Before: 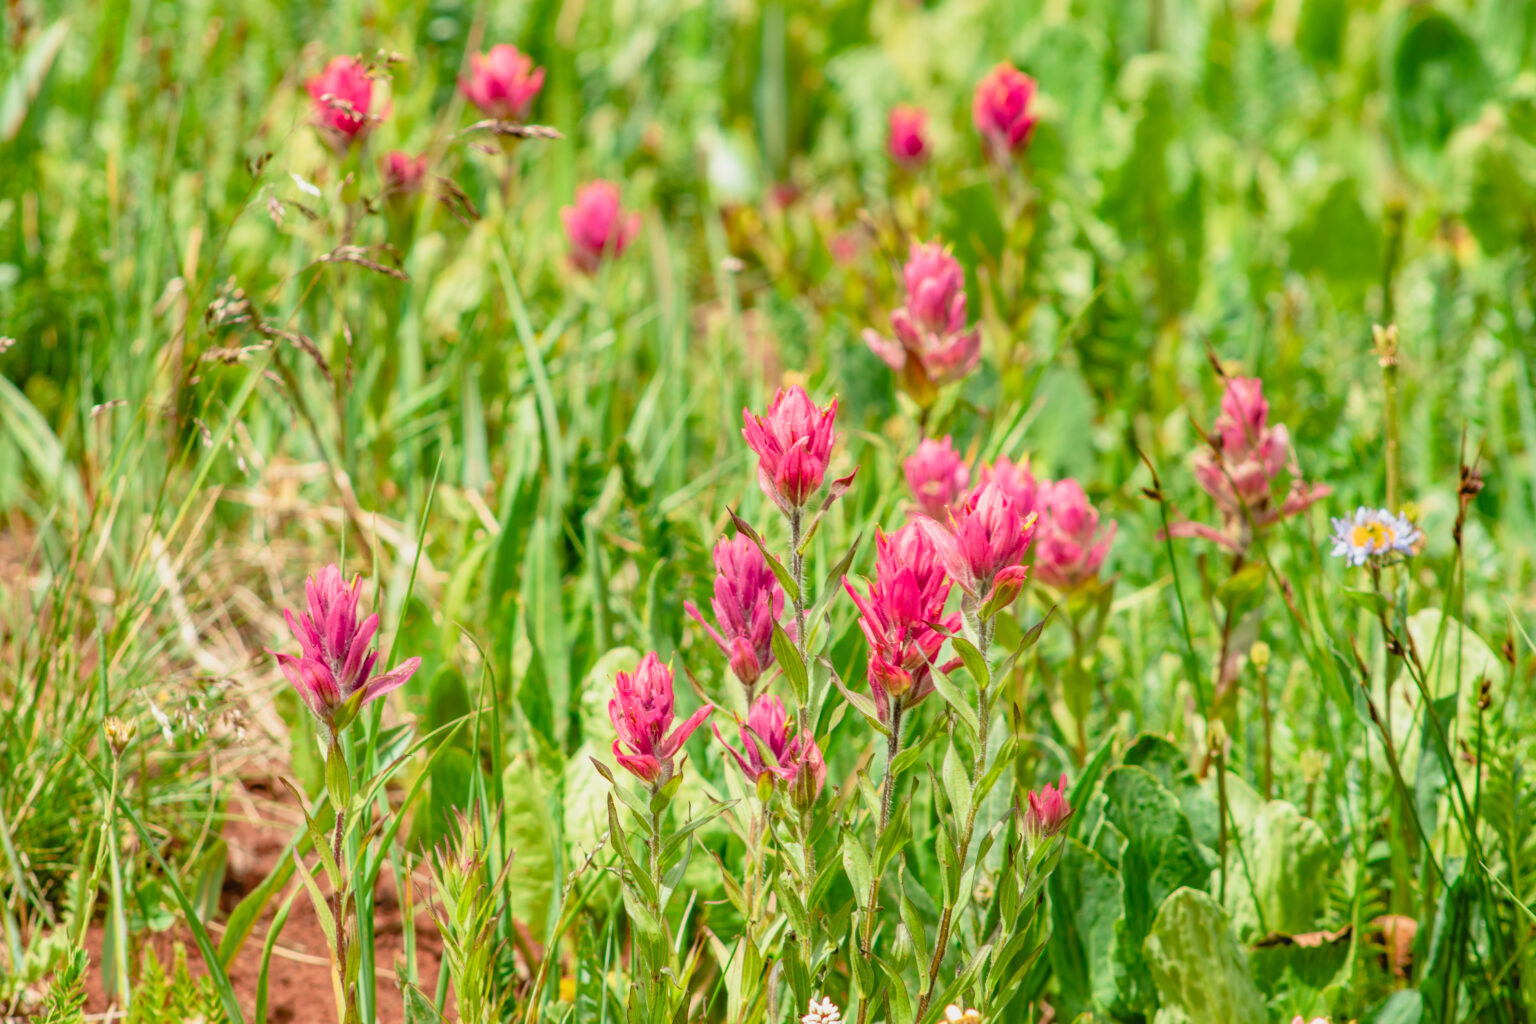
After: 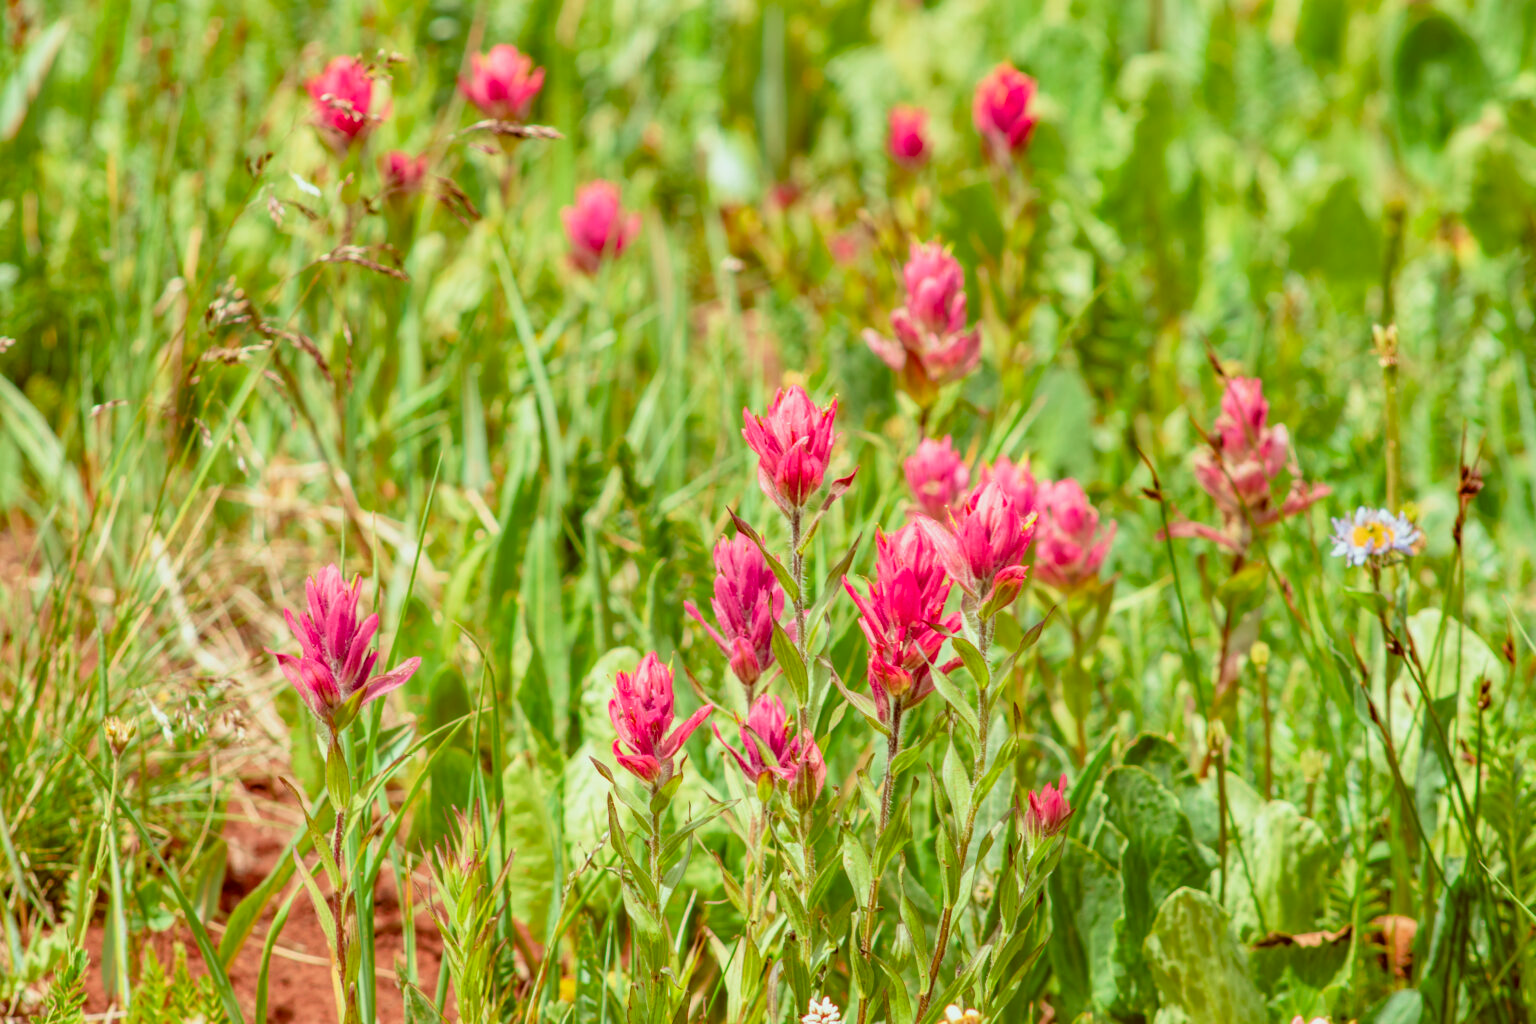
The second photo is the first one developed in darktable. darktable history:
color correction: highlights a* -7.17, highlights b* -0.222, shadows a* 20.48, shadows b* 11.79
